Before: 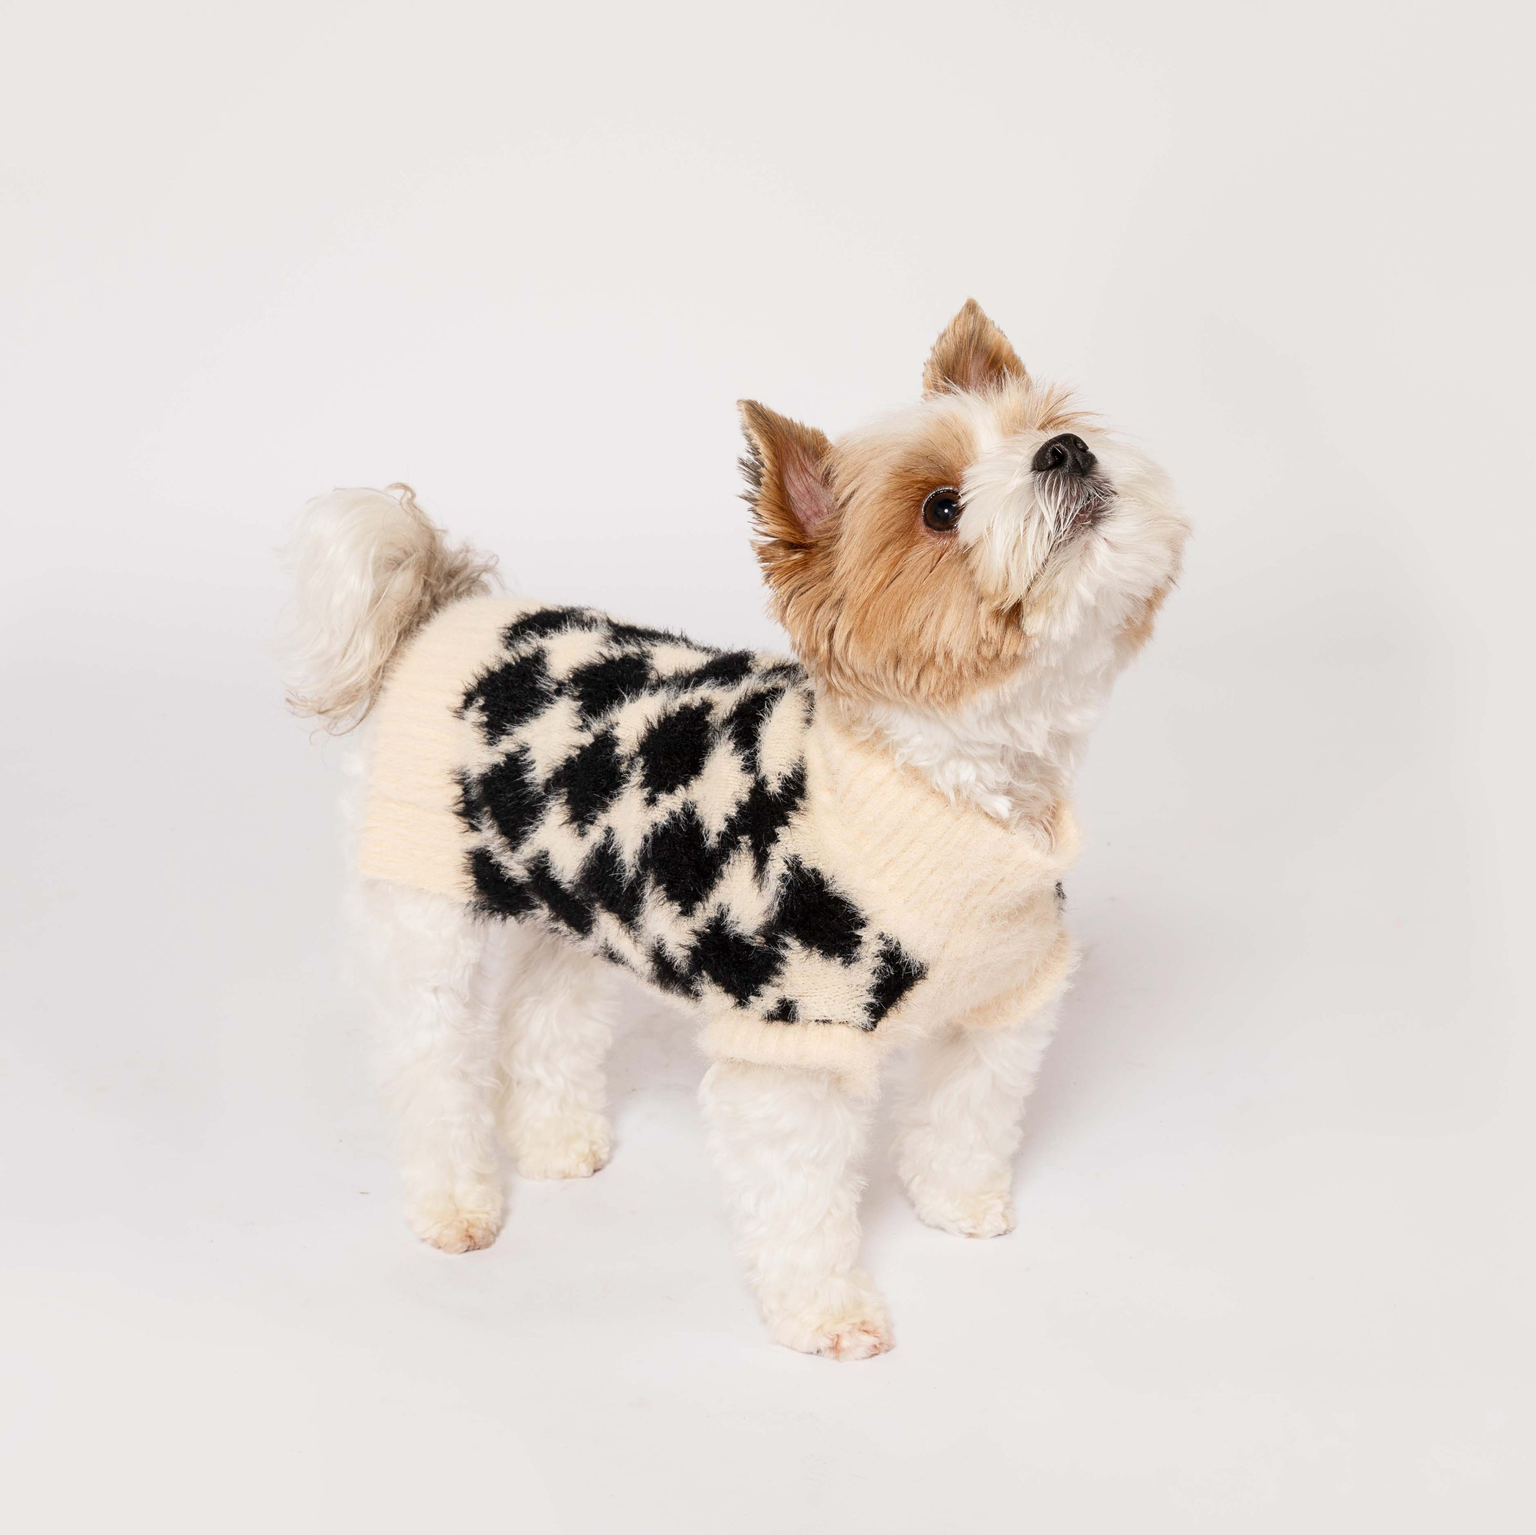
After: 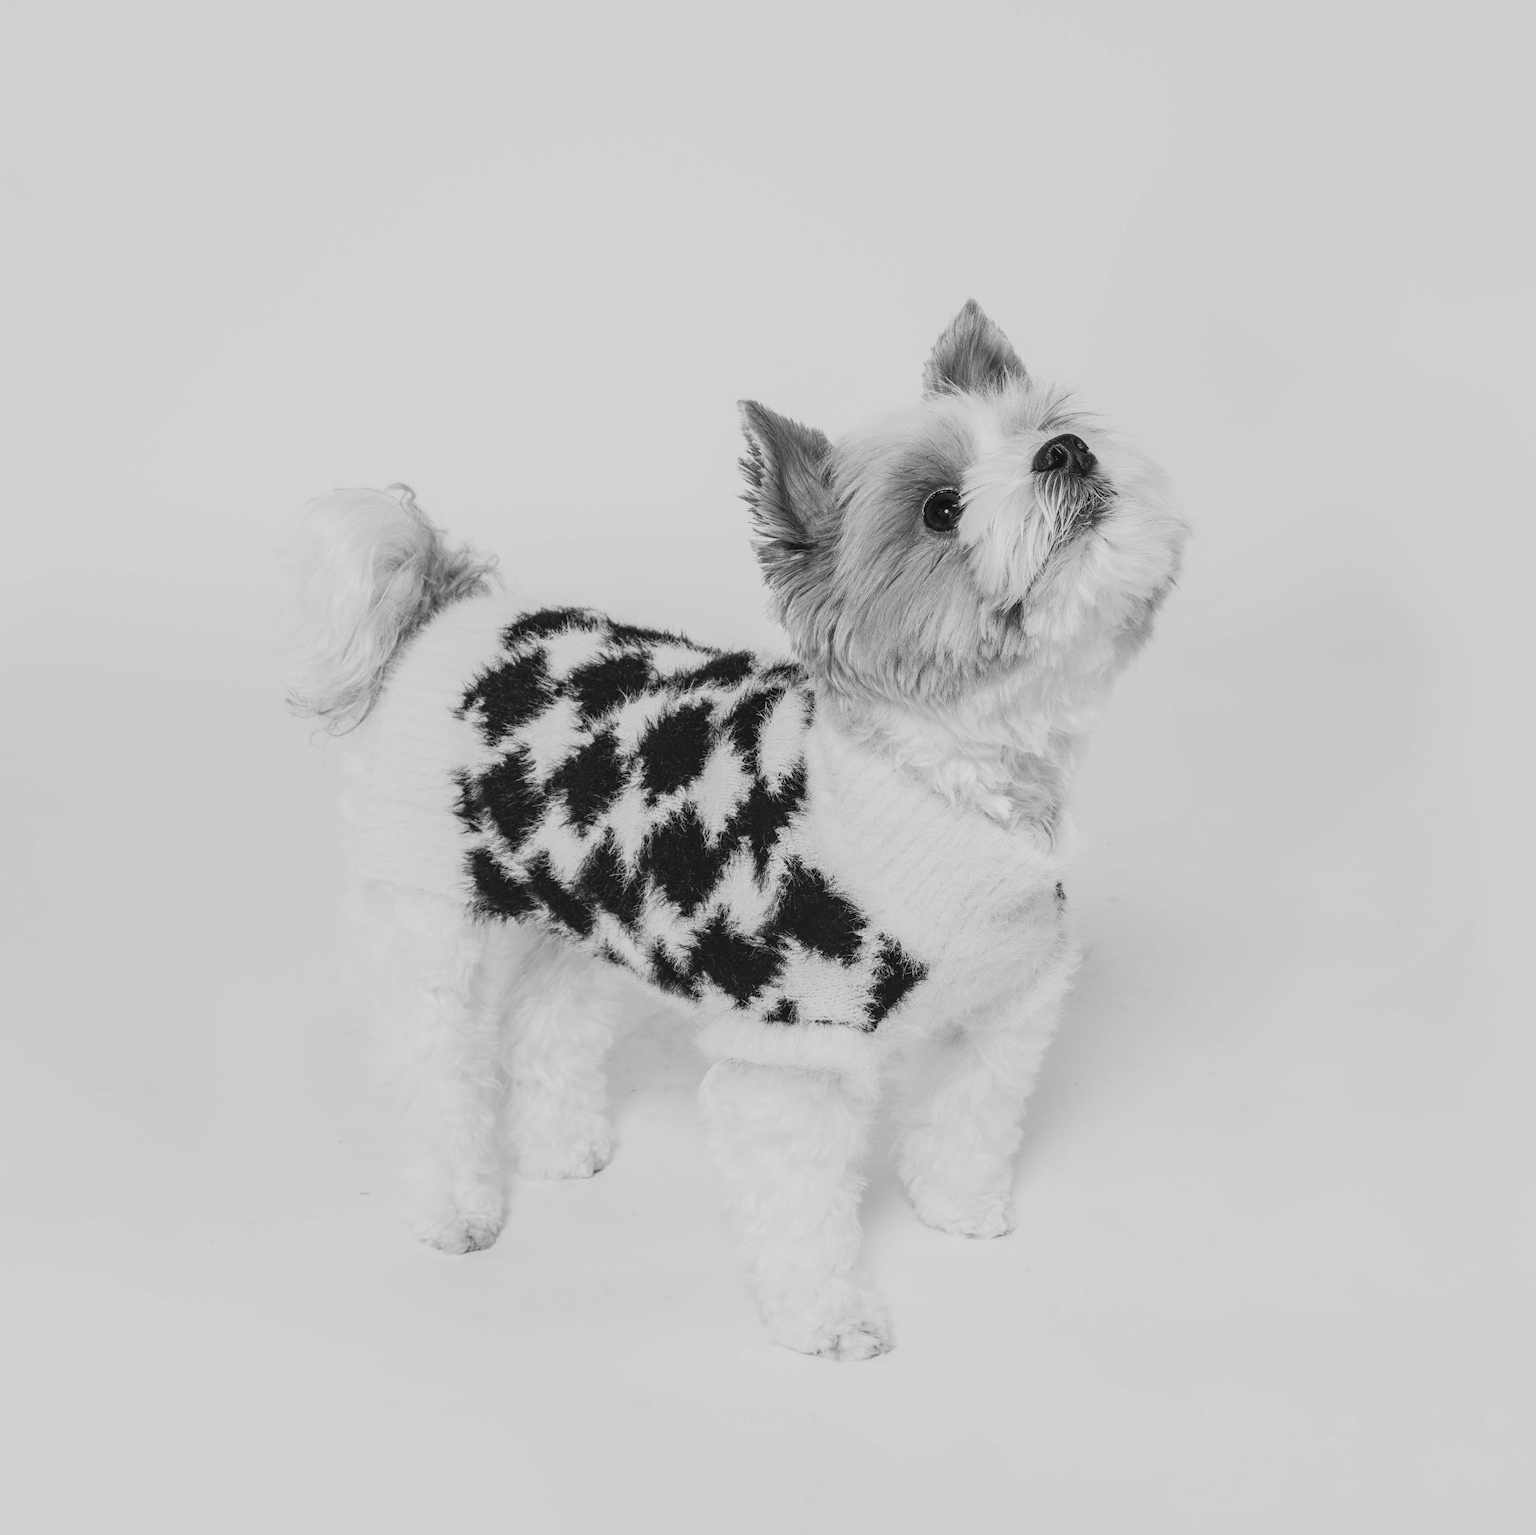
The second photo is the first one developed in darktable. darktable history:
local contrast: detail 130%
tone curve: curves: ch0 [(0, 0.047) (0.15, 0.127) (0.46, 0.466) (0.751, 0.788) (1, 0.961)]; ch1 [(0, 0) (0.43, 0.408) (0.476, 0.469) (0.505, 0.501) (0.553, 0.557) (0.592, 0.58) (0.631, 0.625) (1, 1)]; ch2 [(0, 0) (0.505, 0.495) (0.55, 0.557) (0.583, 0.573) (1, 1)], color space Lab, independent channels, preserve colors none
color calibration: illuminant as shot in camera, x 0.358, y 0.373, temperature 4628.91 K
contrast brightness saturation: contrast -0.26, saturation -0.43
color contrast: green-magenta contrast 0, blue-yellow contrast 0
